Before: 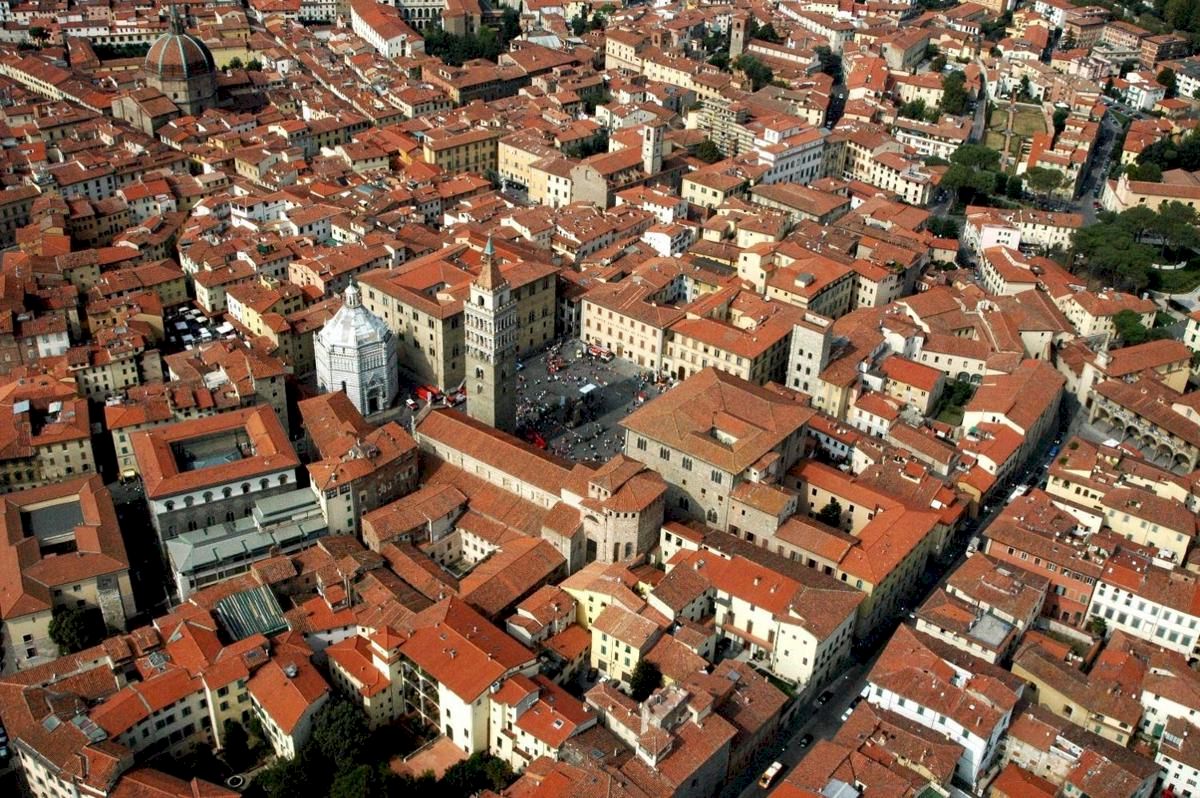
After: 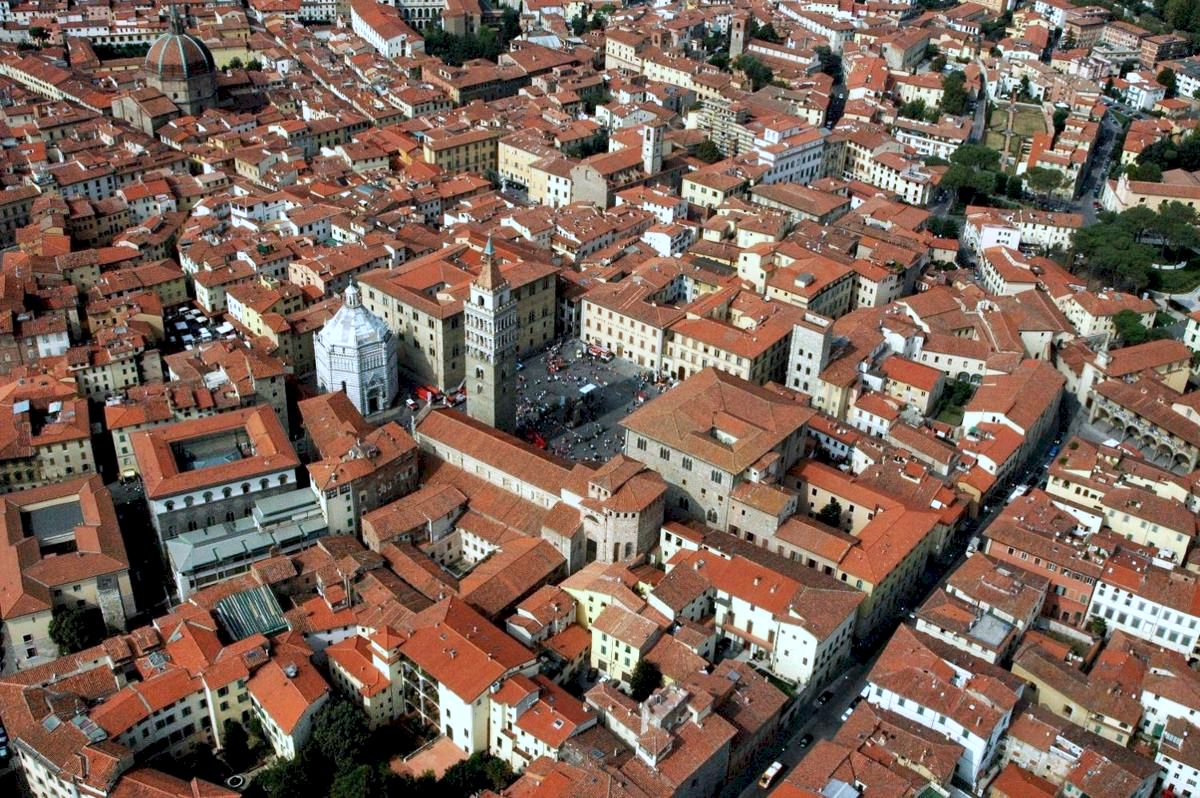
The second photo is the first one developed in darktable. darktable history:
shadows and highlights: soften with gaussian
color calibration: x 0.37, y 0.377, temperature 4289.93 K
